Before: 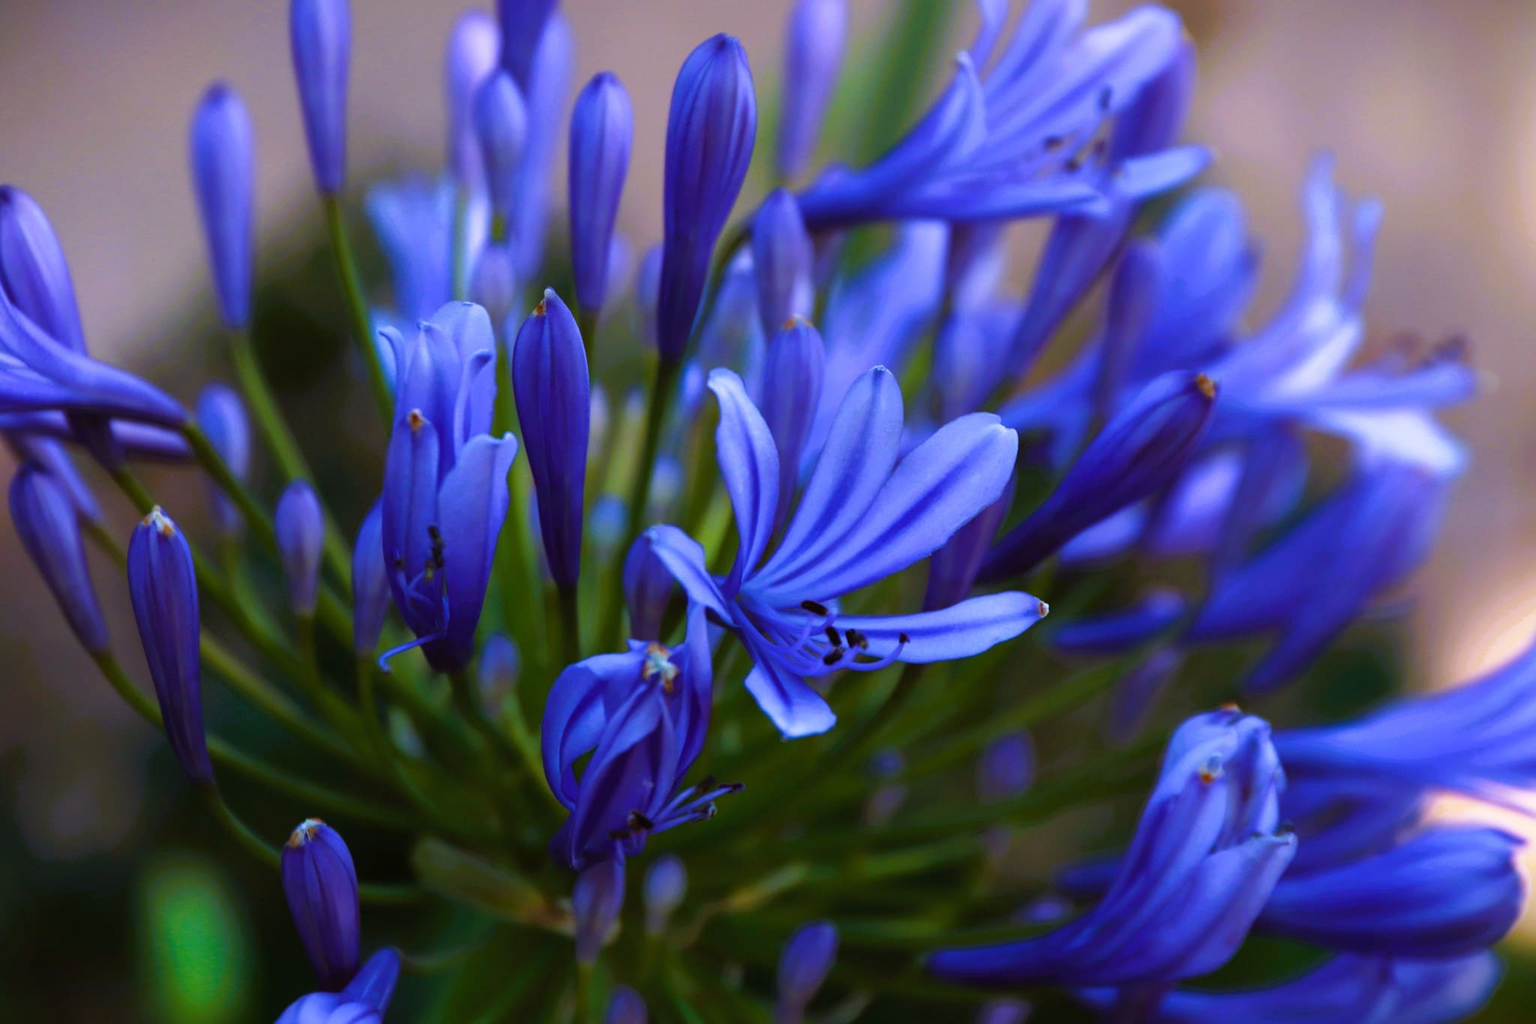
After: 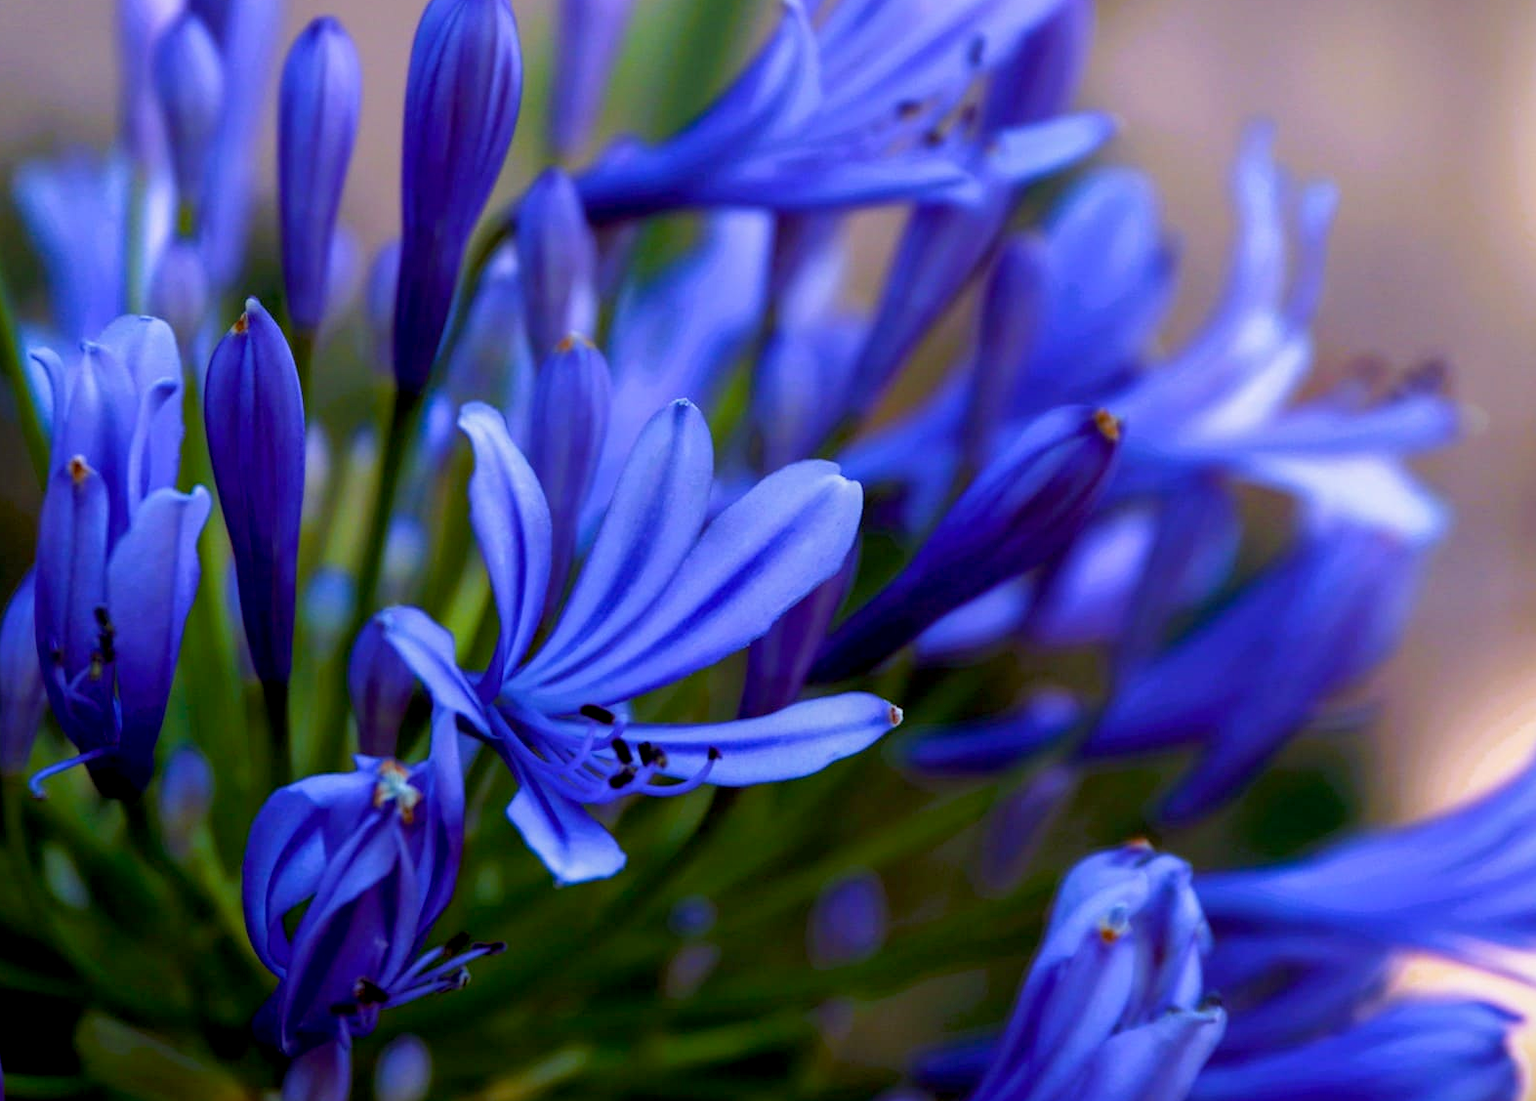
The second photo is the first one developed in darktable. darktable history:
exposure: black level correction 0.009, compensate highlight preservation false
crop: left 23.154%, top 5.825%, bottom 11.521%
local contrast: detail 109%
